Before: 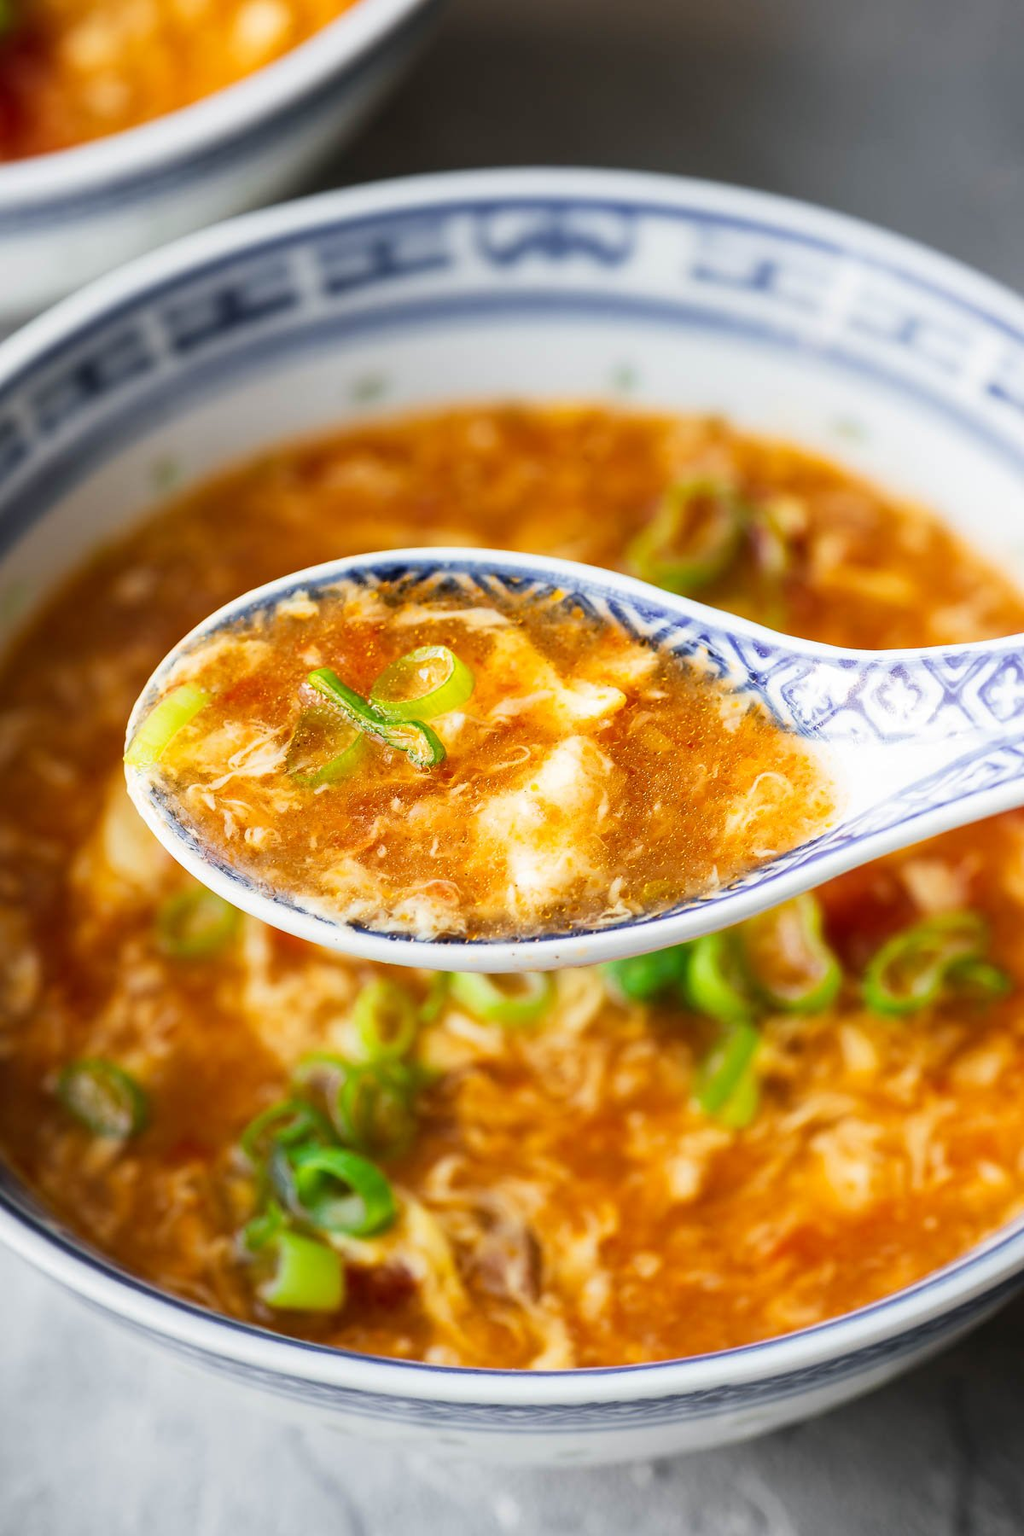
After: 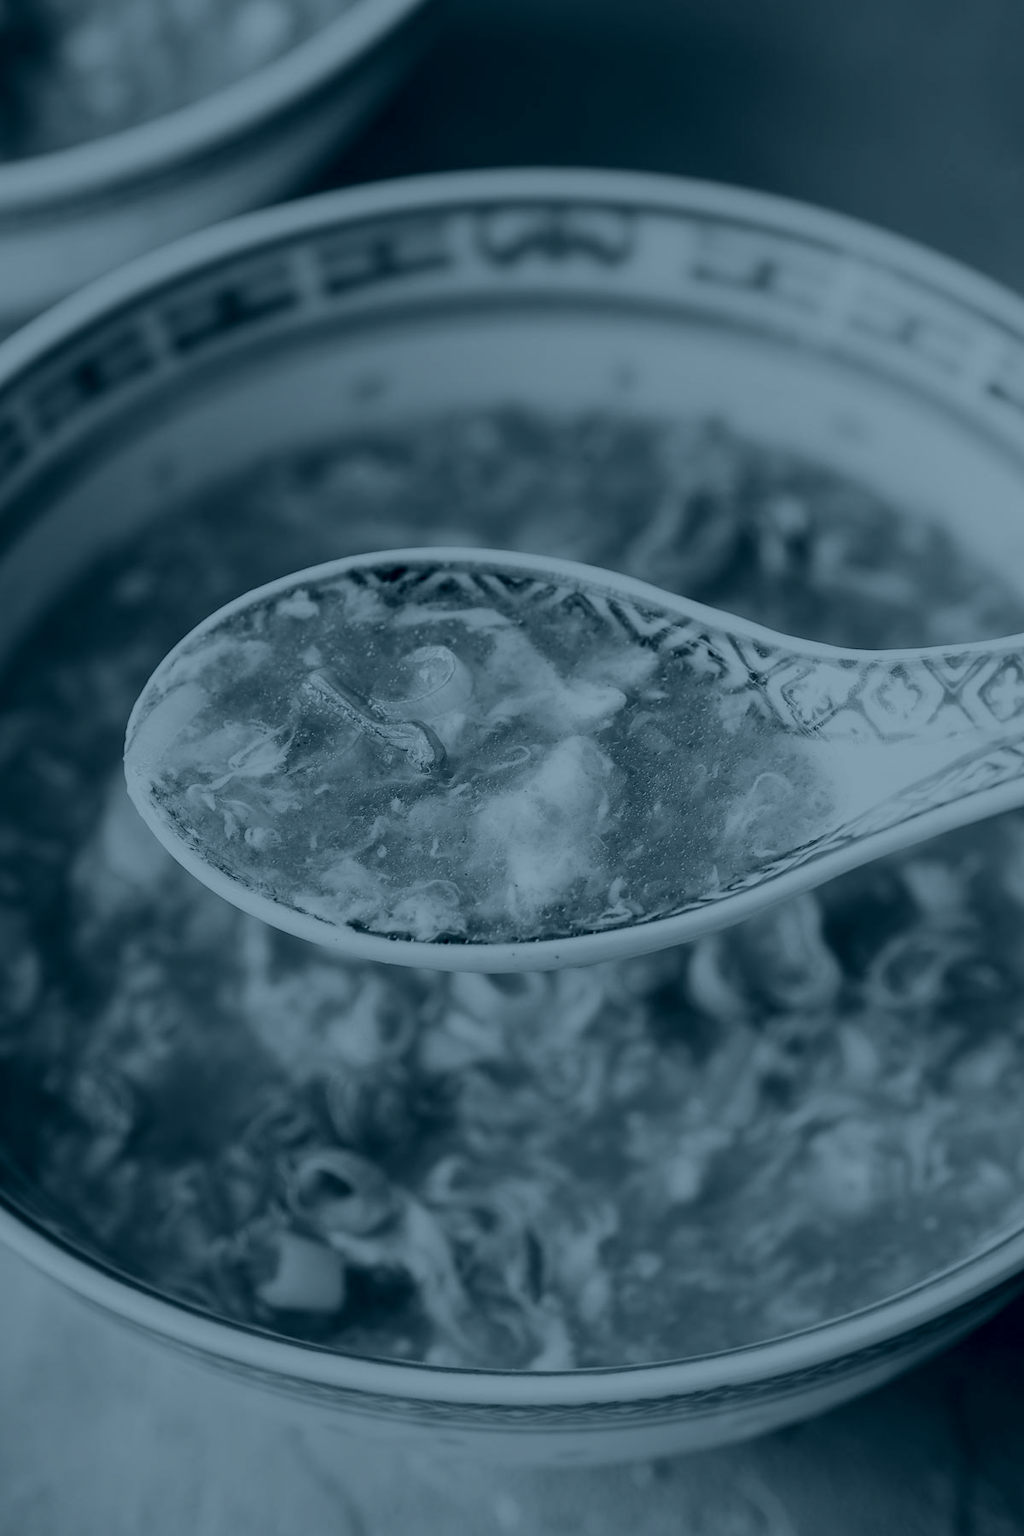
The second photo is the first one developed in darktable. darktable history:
color balance rgb: global vibrance 0.5%
exposure: black level correction 0.001, exposure 0.5 EV, compensate exposure bias true, compensate highlight preservation false
colorize: hue 194.4°, saturation 29%, source mix 61.75%, lightness 3.98%, version 1
